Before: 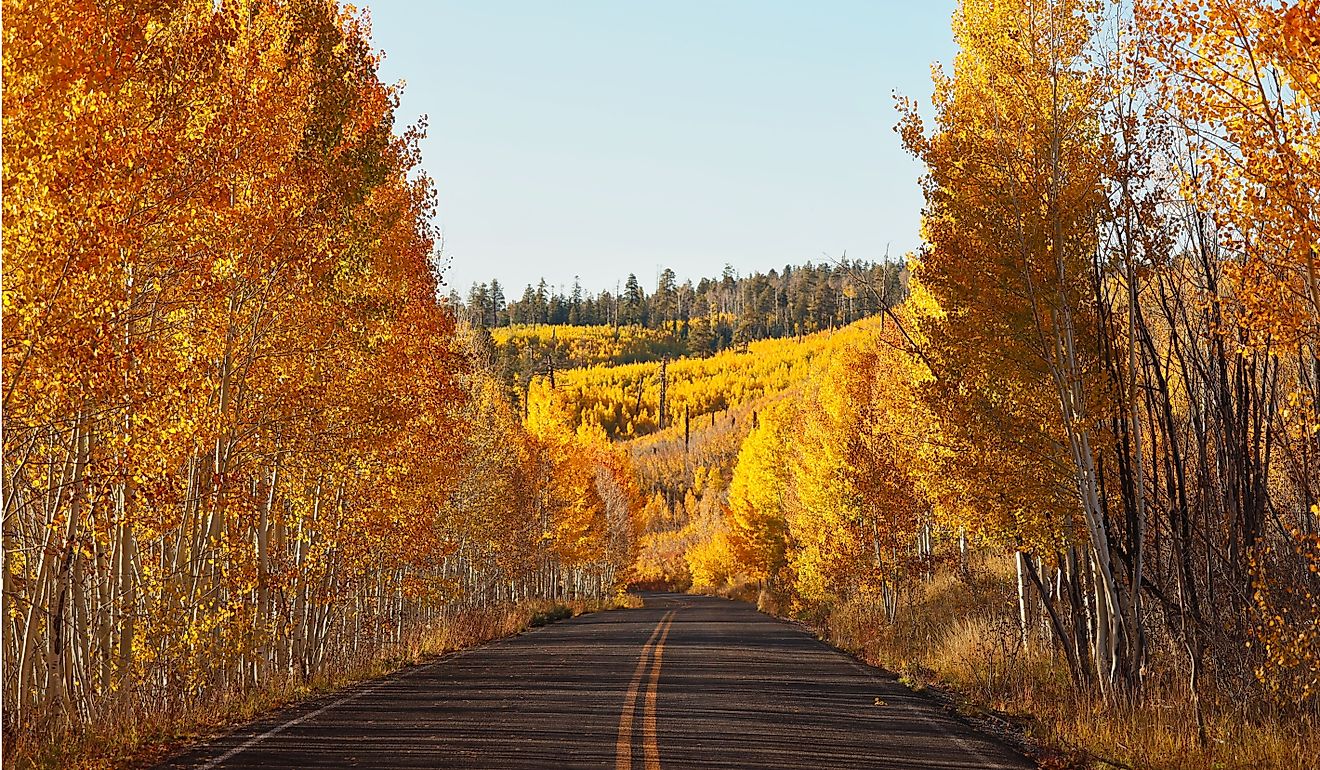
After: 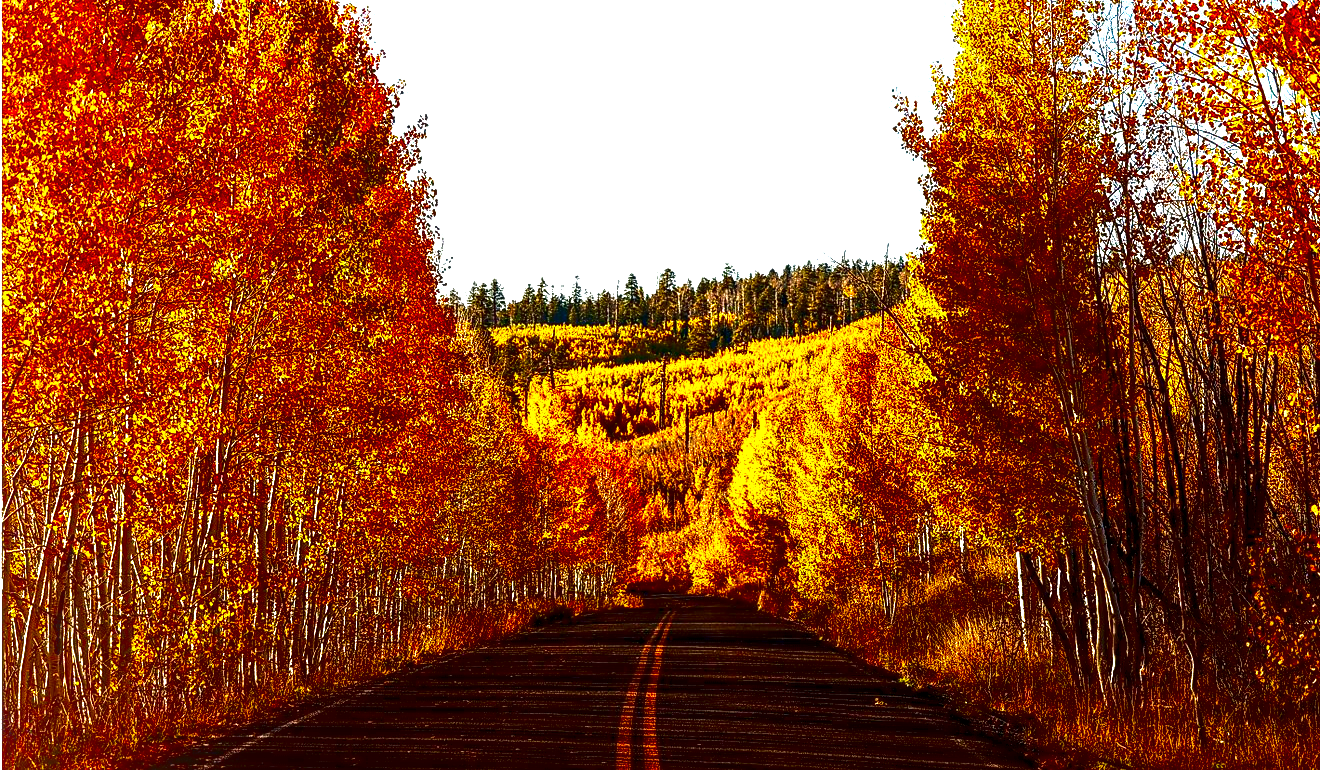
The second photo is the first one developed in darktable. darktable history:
exposure: exposure 0.76 EV, compensate highlight preservation false
local contrast: highlights 19%, detail 185%
contrast brightness saturation: brightness -0.99, saturation 0.993
